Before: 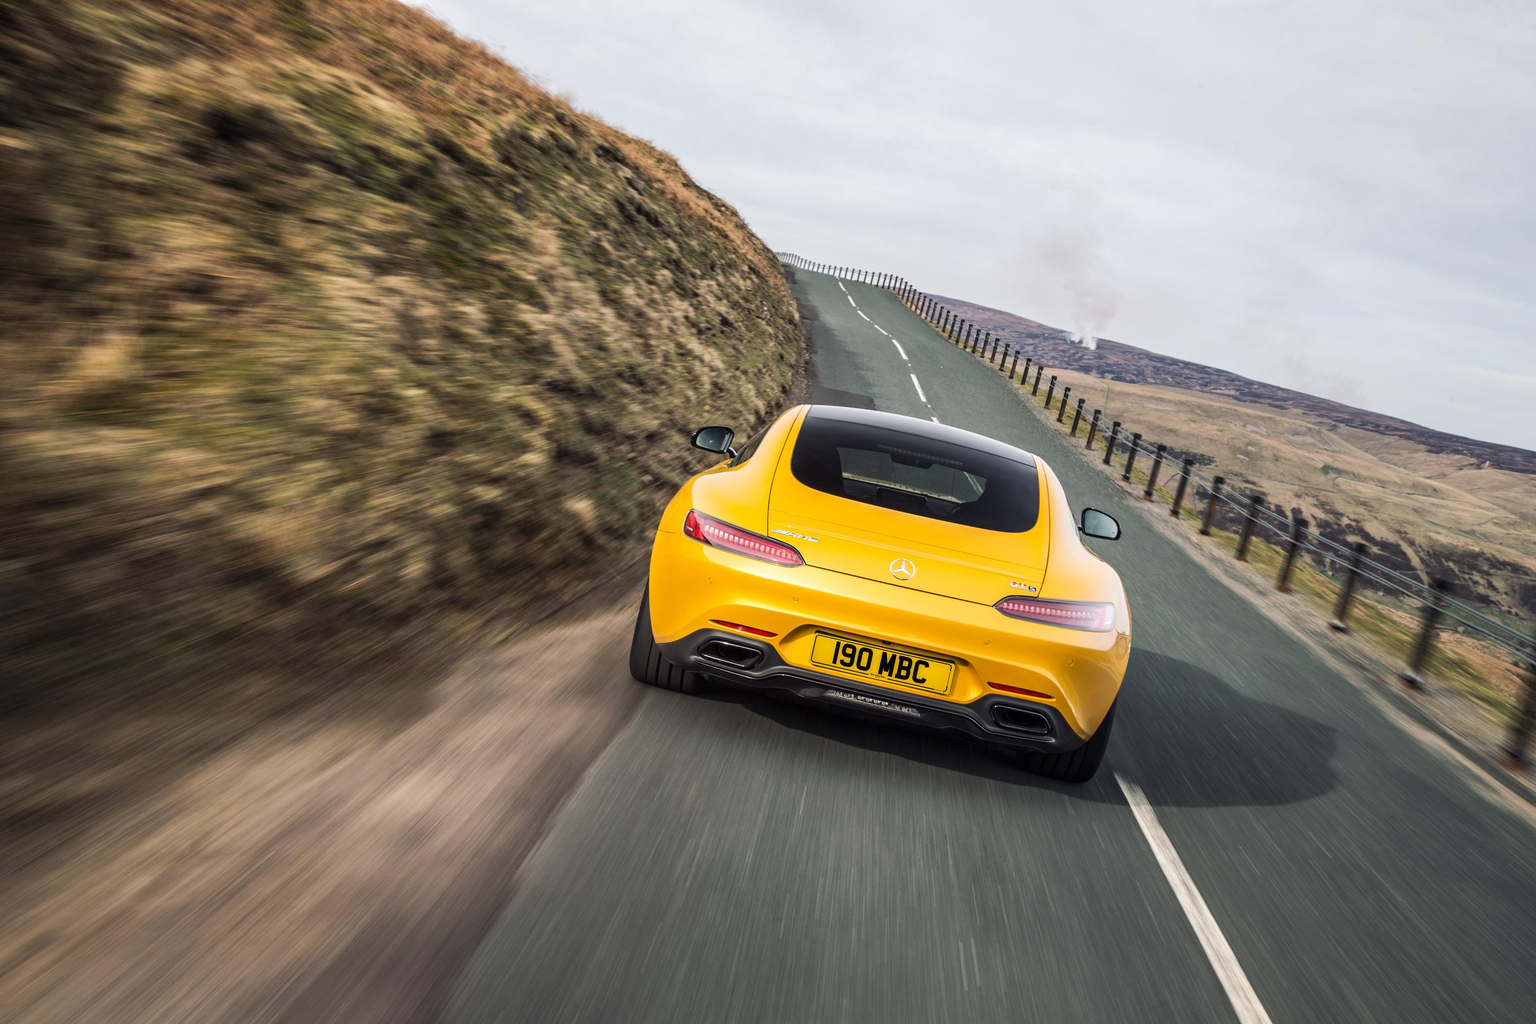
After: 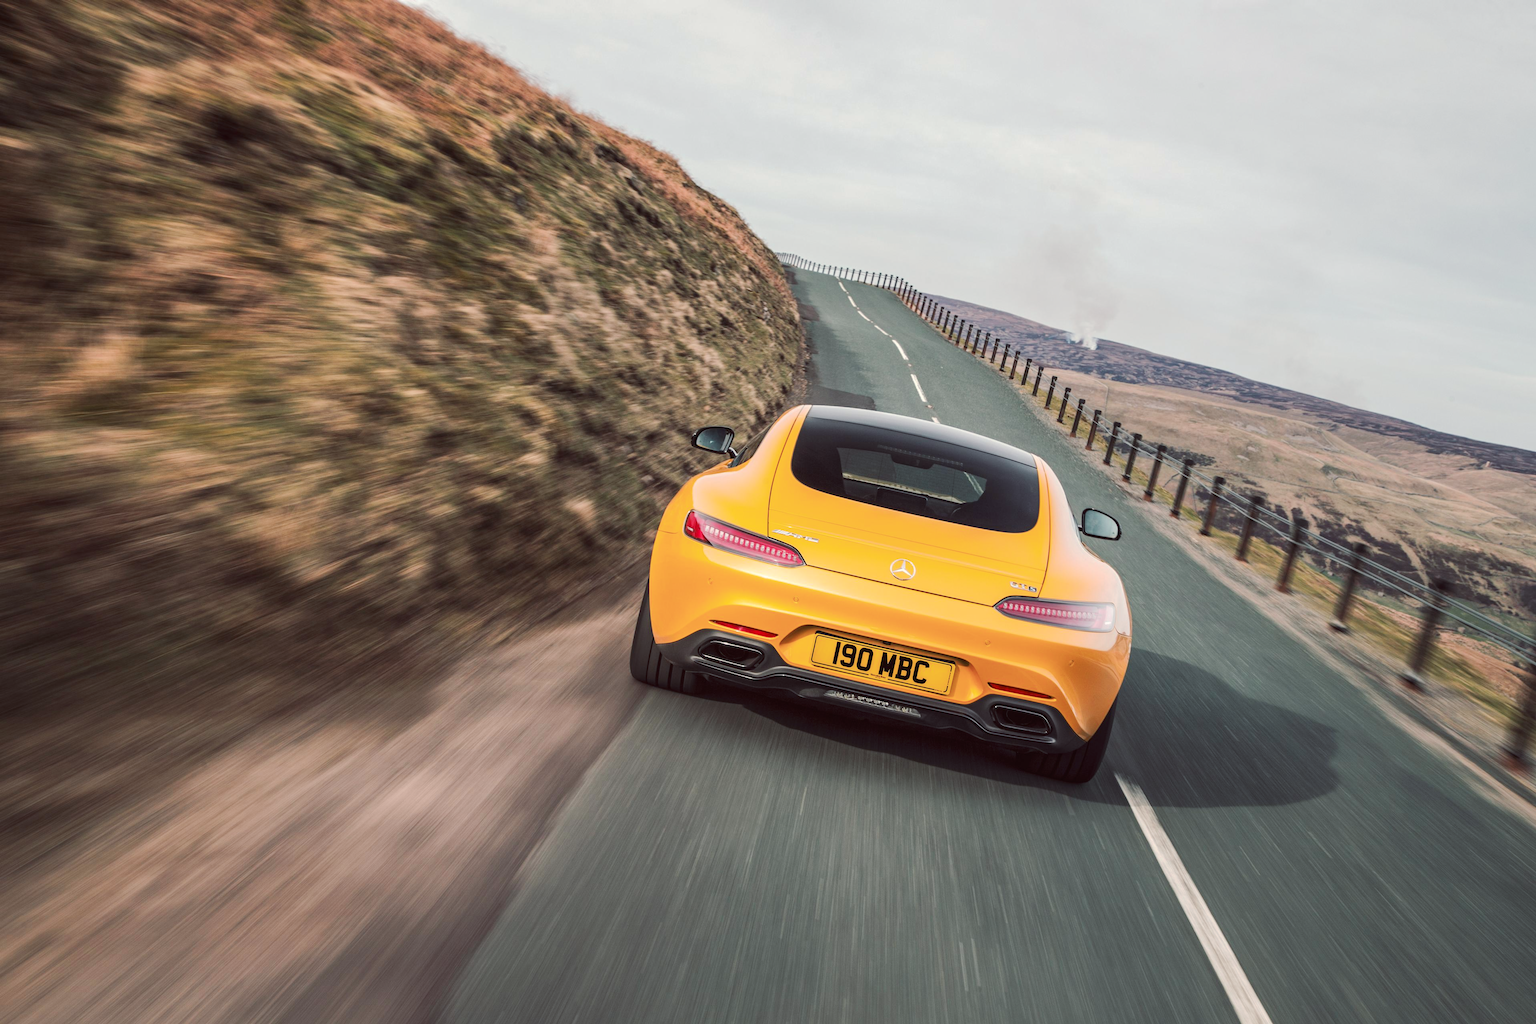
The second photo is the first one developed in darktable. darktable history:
tone curve: curves: ch0 [(0, 0) (0.003, 0.018) (0.011, 0.024) (0.025, 0.038) (0.044, 0.067) (0.069, 0.098) (0.1, 0.13) (0.136, 0.165) (0.177, 0.205) (0.224, 0.249) (0.277, 0.304) (0.335, 0.365) (0.399, 0.432) (0.468, 0.505) (0.543, 0.579) (0.623, 0.652) (0.709, 0.725) (0.801, 0.802) (0.898, 0.876) (1, 1)], preserve colors none
color look up table: target L [95.42, 94.33, 95.12, 93.04, 95.06, 89.4, 82.94, 82.67, 80.13, 78.52, 76.42, 72.45, 59.65, 51, 48.51, 39.76, 4.657, 200.67, 84.45, 74.03, 70.35, 58.32, 62.35, 55.03, 47.78, 47.37, 40.05, 31.76, 28.53, 61.83, 67.72, 65.96, 44.95, 42.36, 41.05, 37.34, 31.5, 32.14, 26.93, 17.2, 17.97, 93.83, 82.37, 79.02, 63.1, 55.95, 53.3, 35.26, 28.67], target a [-4.969, -24.78, -9.301, -2.035, -12.57, -67.03, -77.43, 5.898, -58.52, -26.72, -36.95, -21.2, -25.26, -45.61, -10.58, -33.05, -0.652, 0, 22.05, 37.88, 6.583, 67.27, 43.3, 75.7, 77.74, 31.86, 65.97, 16.55, 51.98, 61.65, 42.2, 22.65, 62.73, 71.12, 68.63, 44.45, 57.65, 19.73, 30.27, 45.09, 24.71, -5.502, -43.88, -27.46, -2.035, -6.14, -28.28, -7.861, -5.925], target b [77.83, 19.35, 99.48, 98.02, 99.25, 76.64, 83.82, 75.85, 13.09, 0.975, 78.51, 63.91, 20.89, 45.72, 39.91, 9.265, 5.468, -0.001, 27.45, 55.6, 10.57, 14.41, 27.01, 41.84, 31.66, 48.4, 56.53, 23.67, 32.68, -18.56, -1.034, -20.94, -31.24, -19.95, 11.19, 2.666, -18.45, -56.48, -35.74, -55.28, -18.38, -3.628, -16.47, -28.35, -16.32, -41.02, -18.78, -2.573, -29.07], num patches 49
